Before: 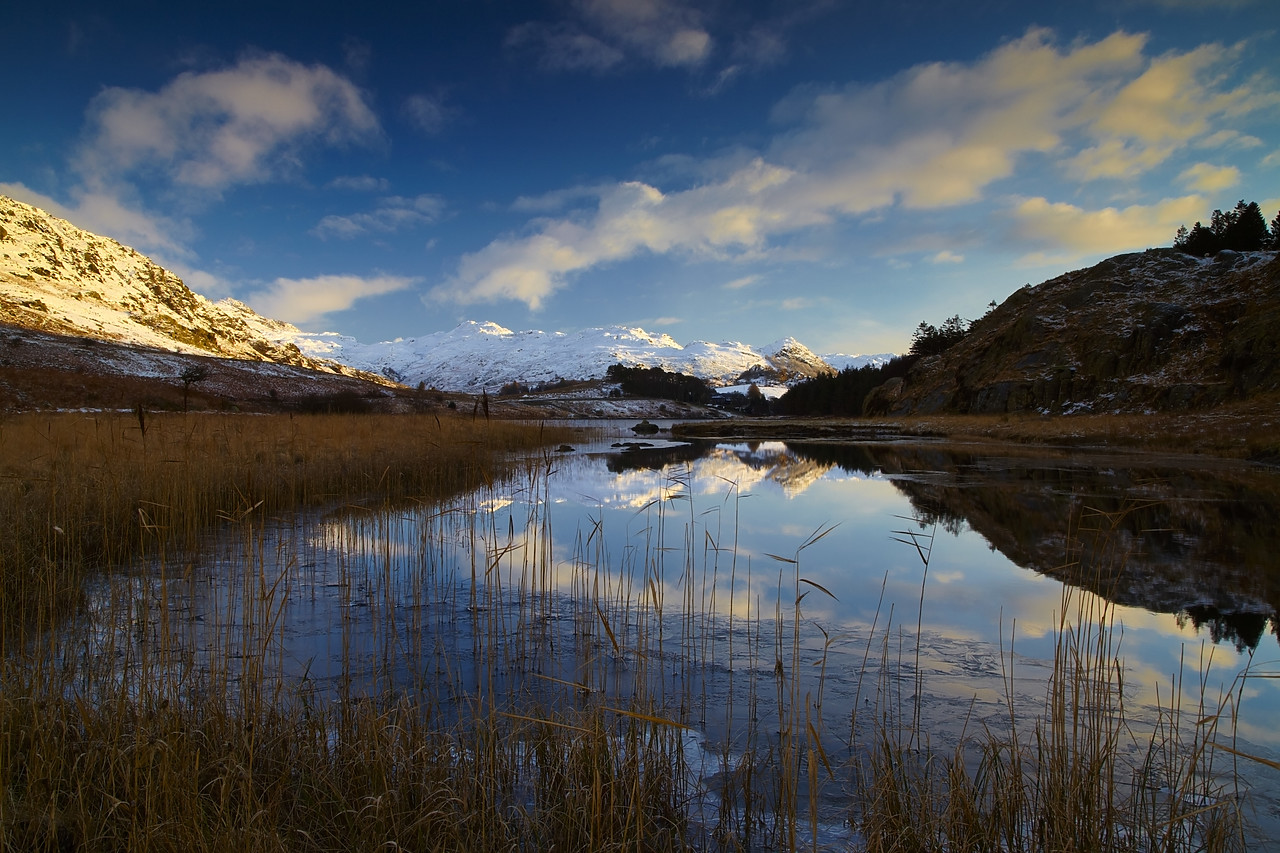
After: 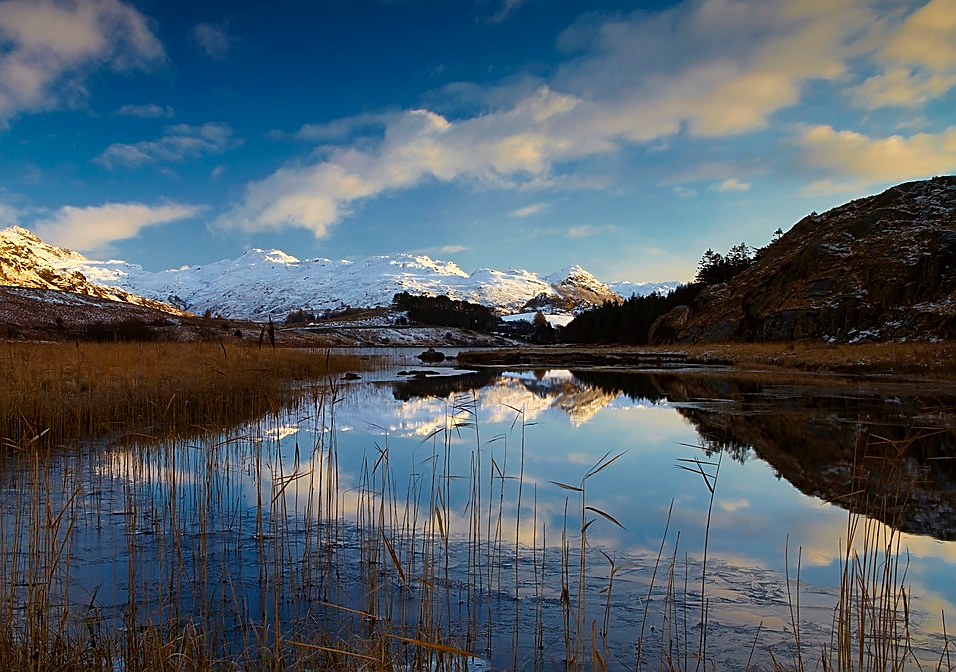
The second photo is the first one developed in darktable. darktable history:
crop: left 16.738%, top 8.532%, right 8.441%, bottom 12.423%
tone equalizer: on, module defaults
sharpen: on, module defaults
